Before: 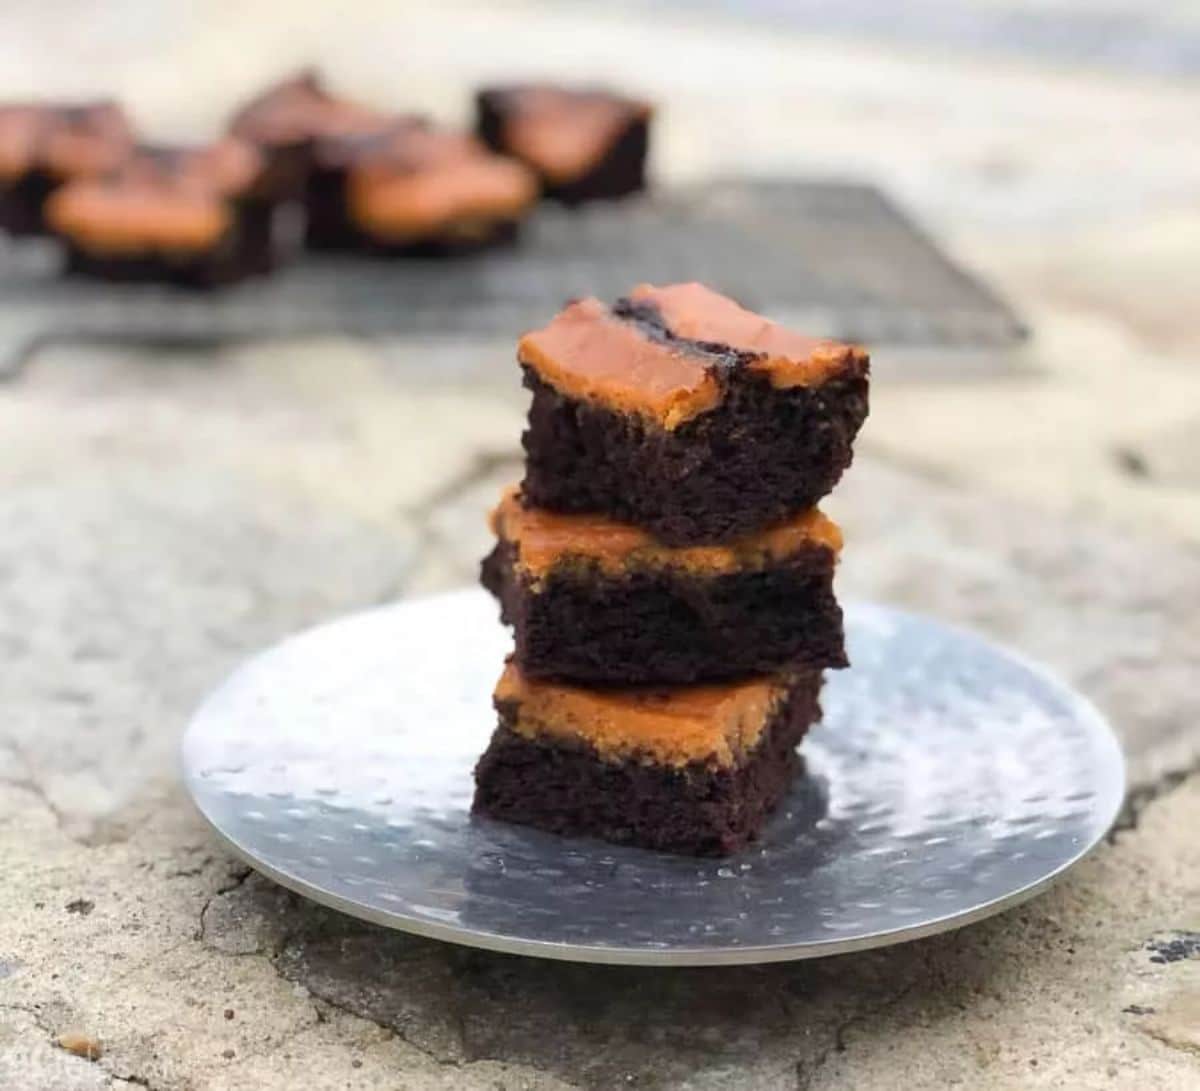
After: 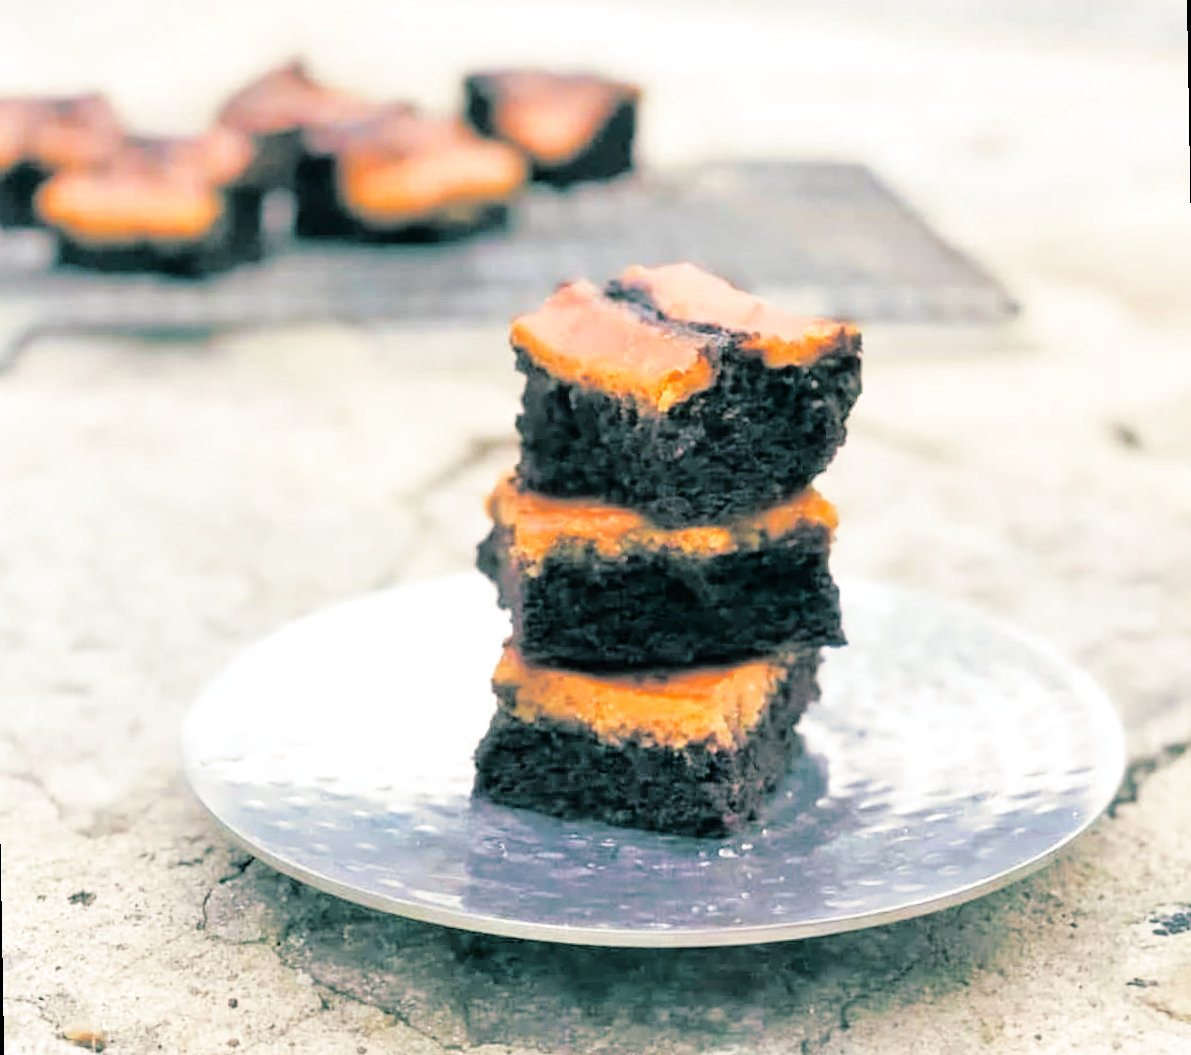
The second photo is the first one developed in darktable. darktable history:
rotate and perspective: rotation -1°, crop left 0.011, crop right 0.989, crop top 0.025, crop bottom 0.975
exposure: exposure 0.178 EV, compensate exposure bias true, compensate highlight preservation false
split-toning: shadows › hue 186.43°, highlights › hue 49.29°, compress 30.29%
tone equalizer: -7 EV 0.15 EV, -6 EV 0.6 EV, -5 EV 1.15 EV, -4 EV 1.33 EV, -3 EV 1.15 EV, -2 EV 0.6 EV, -1 EV 0.15 EV, mask exposure compensation -0.5 EV
tone curve: curves: ch0 [(0, 0) (0.004, 0.001) (0.02, 0.008) (0.218, 0.218) (0.664, 0.774) (0.832, 0.914) (1, 1)], preserve colors none
